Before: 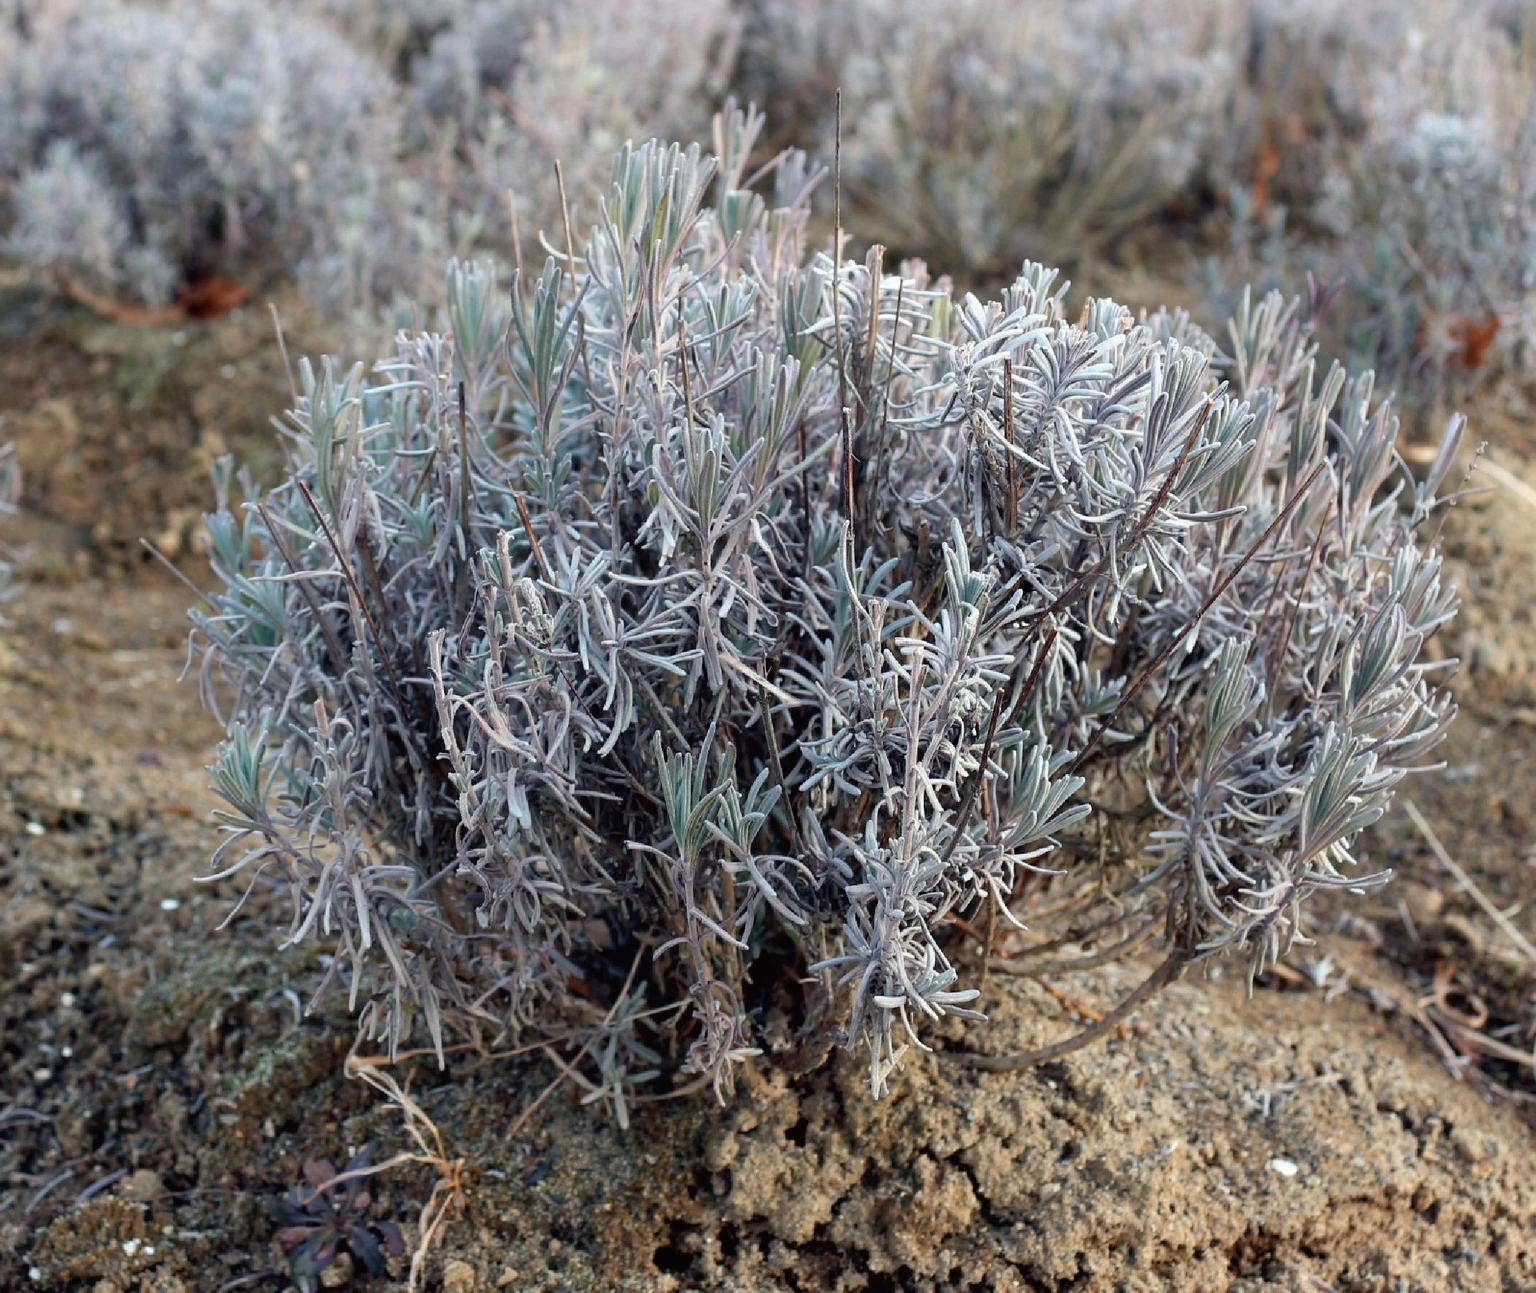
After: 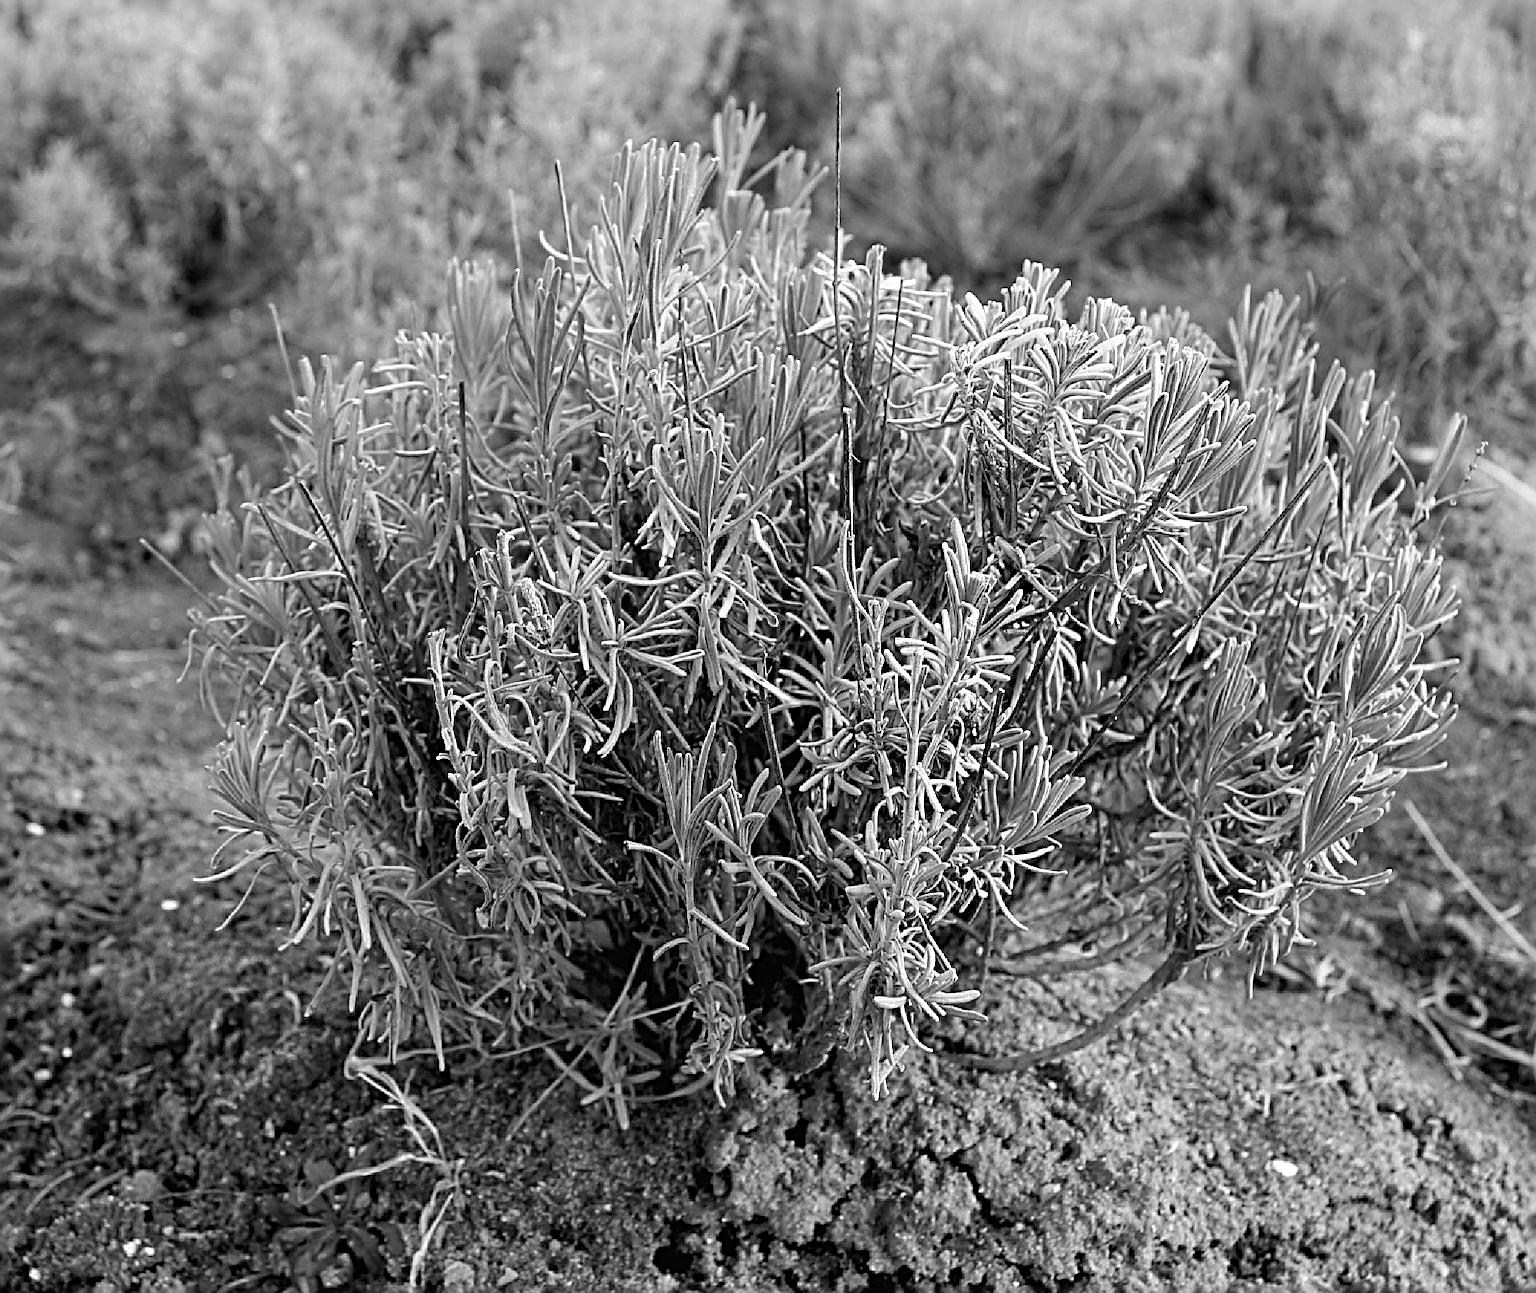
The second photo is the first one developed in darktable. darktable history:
sharpen: radius 3.69, amount 0.928
monochrome: on, module defaults
